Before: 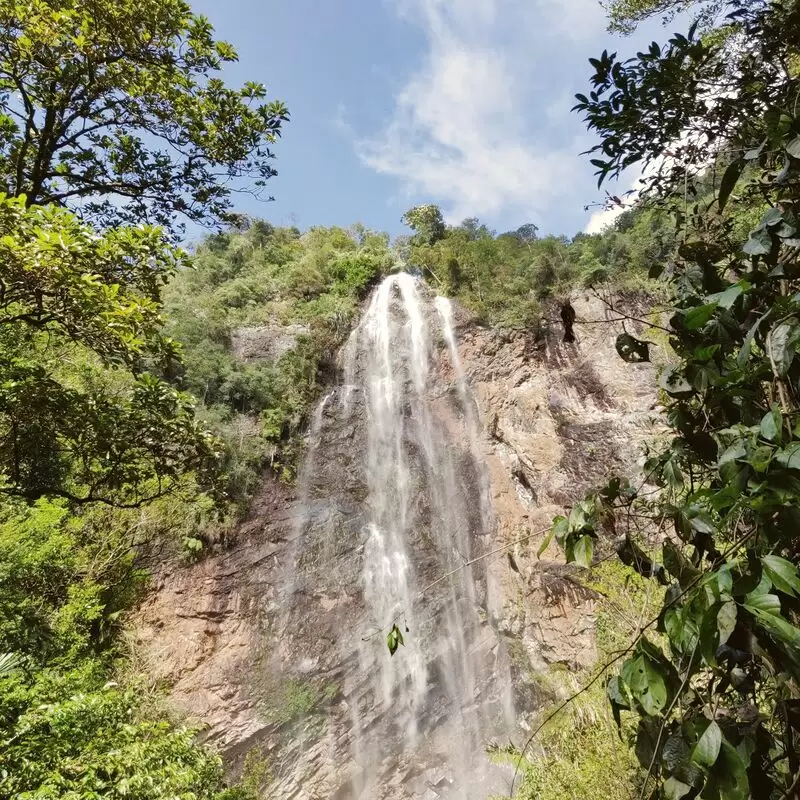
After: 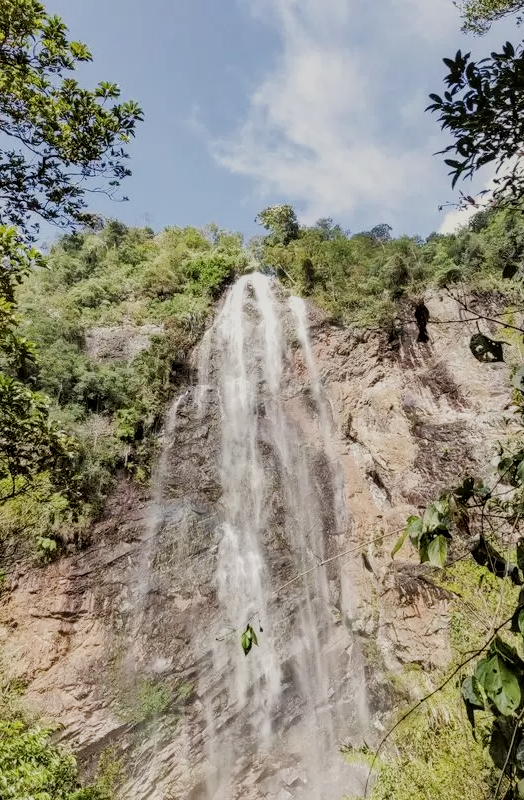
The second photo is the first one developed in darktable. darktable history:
local contrast: on, module defaults
crop and rotate: left 18.417%, right 15.998%
filmic rgb: black relative exposure -7.65 EV, white relative exposure 4.56 EV, threshold 3.03 EV, hardness 3.61, contrast 1.058, enable highlight reconstruction true
